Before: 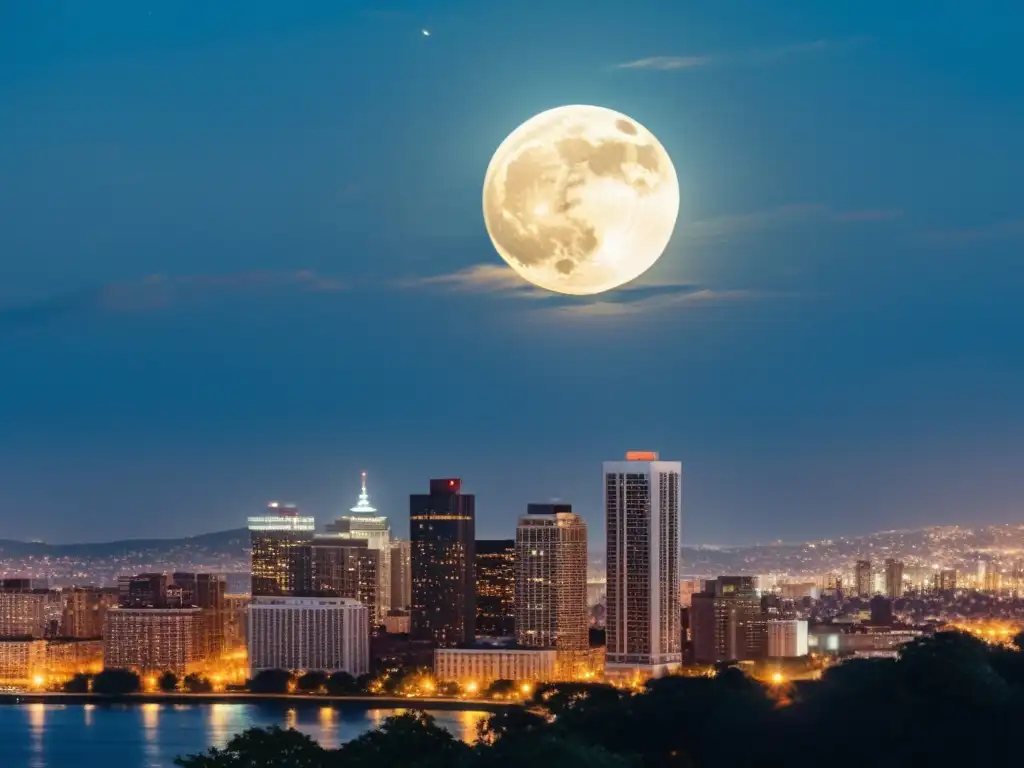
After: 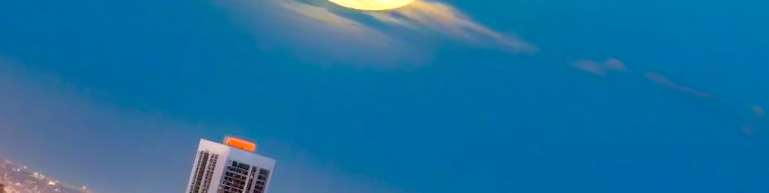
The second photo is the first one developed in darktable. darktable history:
color balance rgb: linear chroma grading › global chroma 15%, perceptual saturation grading › global saturation 30%
tone equalizer: on, module defaults
crop and rotate: angle 16.12°, top 30.835%, bottom 35.653%
exposure: black level correction 0.003, exposure 0.383 EV, compensate highlight preservation false
